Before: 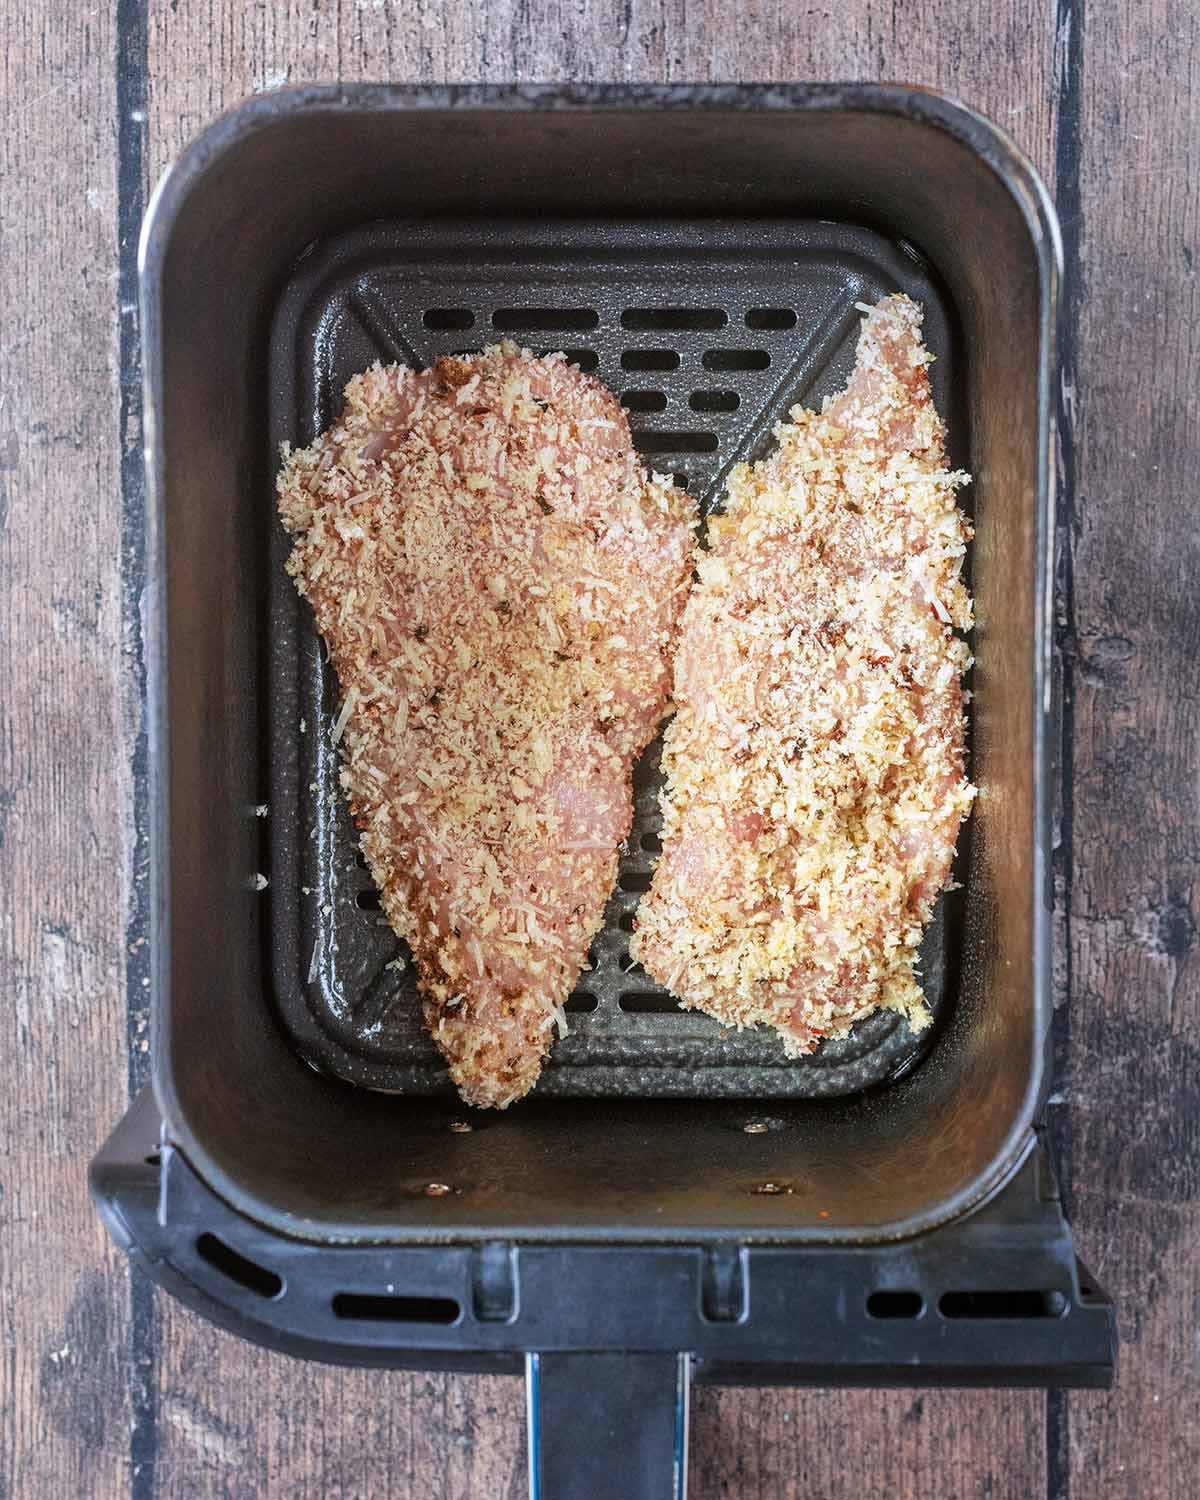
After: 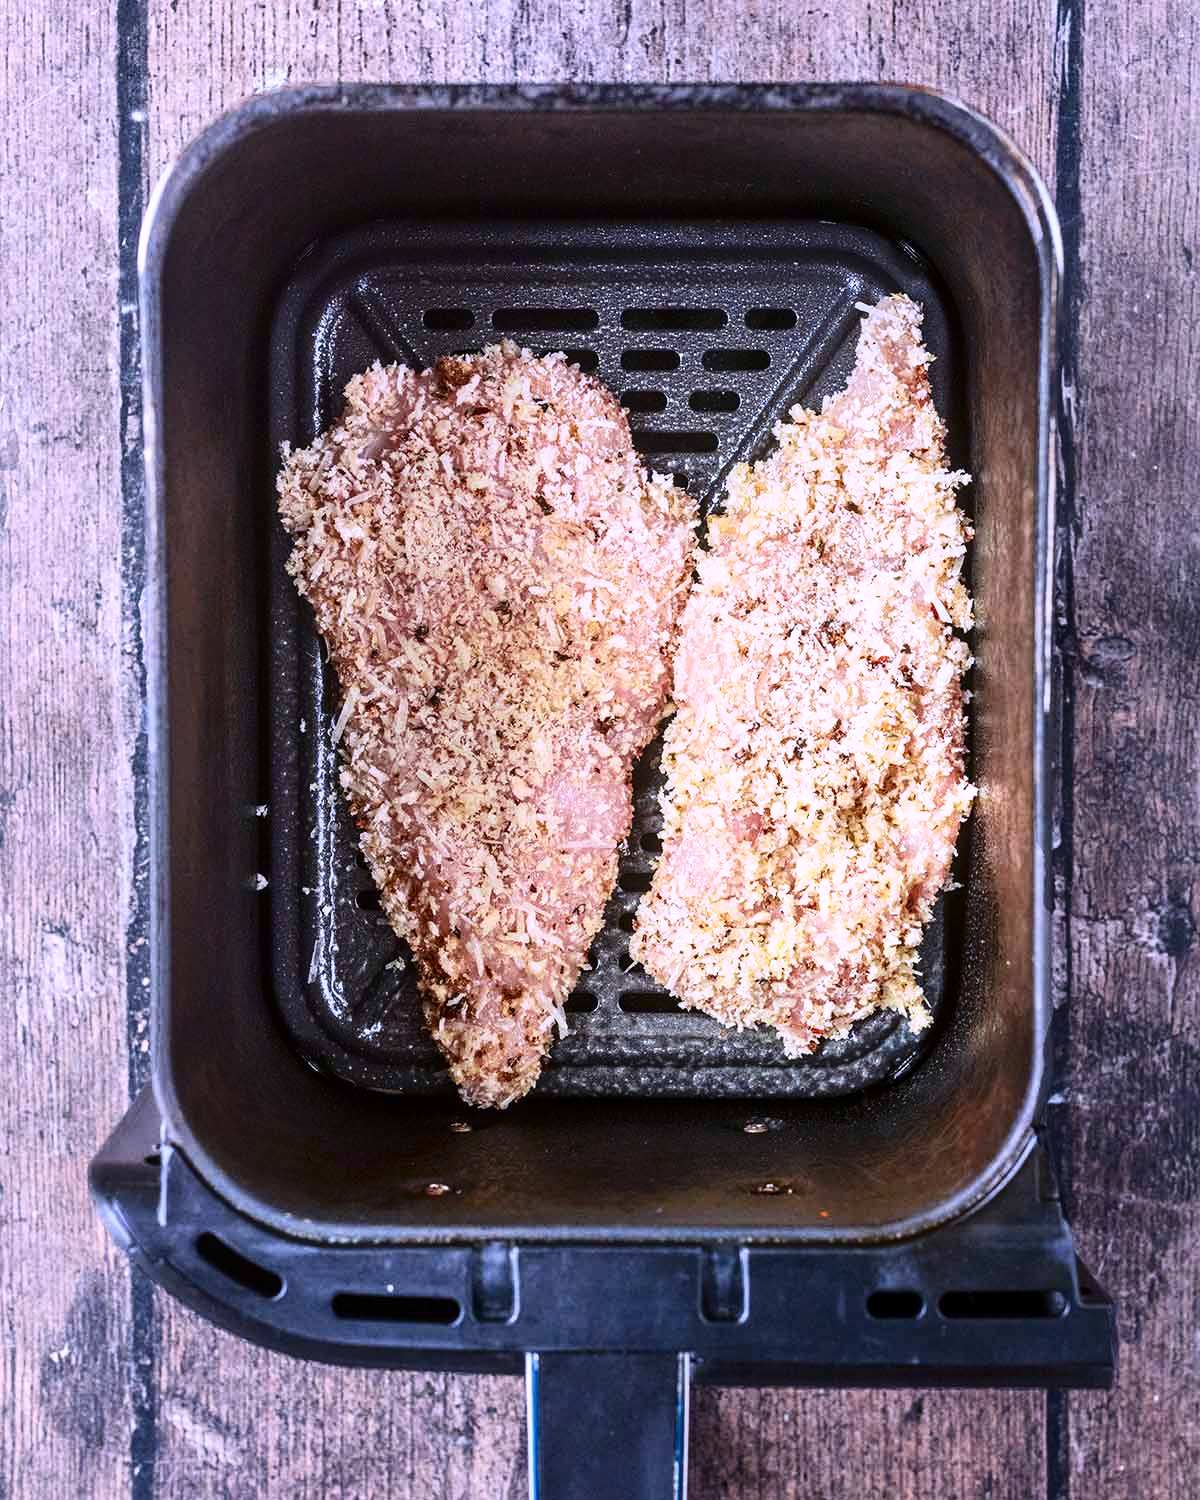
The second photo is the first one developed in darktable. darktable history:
white balance: red 1.042, blue 1.17
contrast brightness saturation: contrast 0.28
